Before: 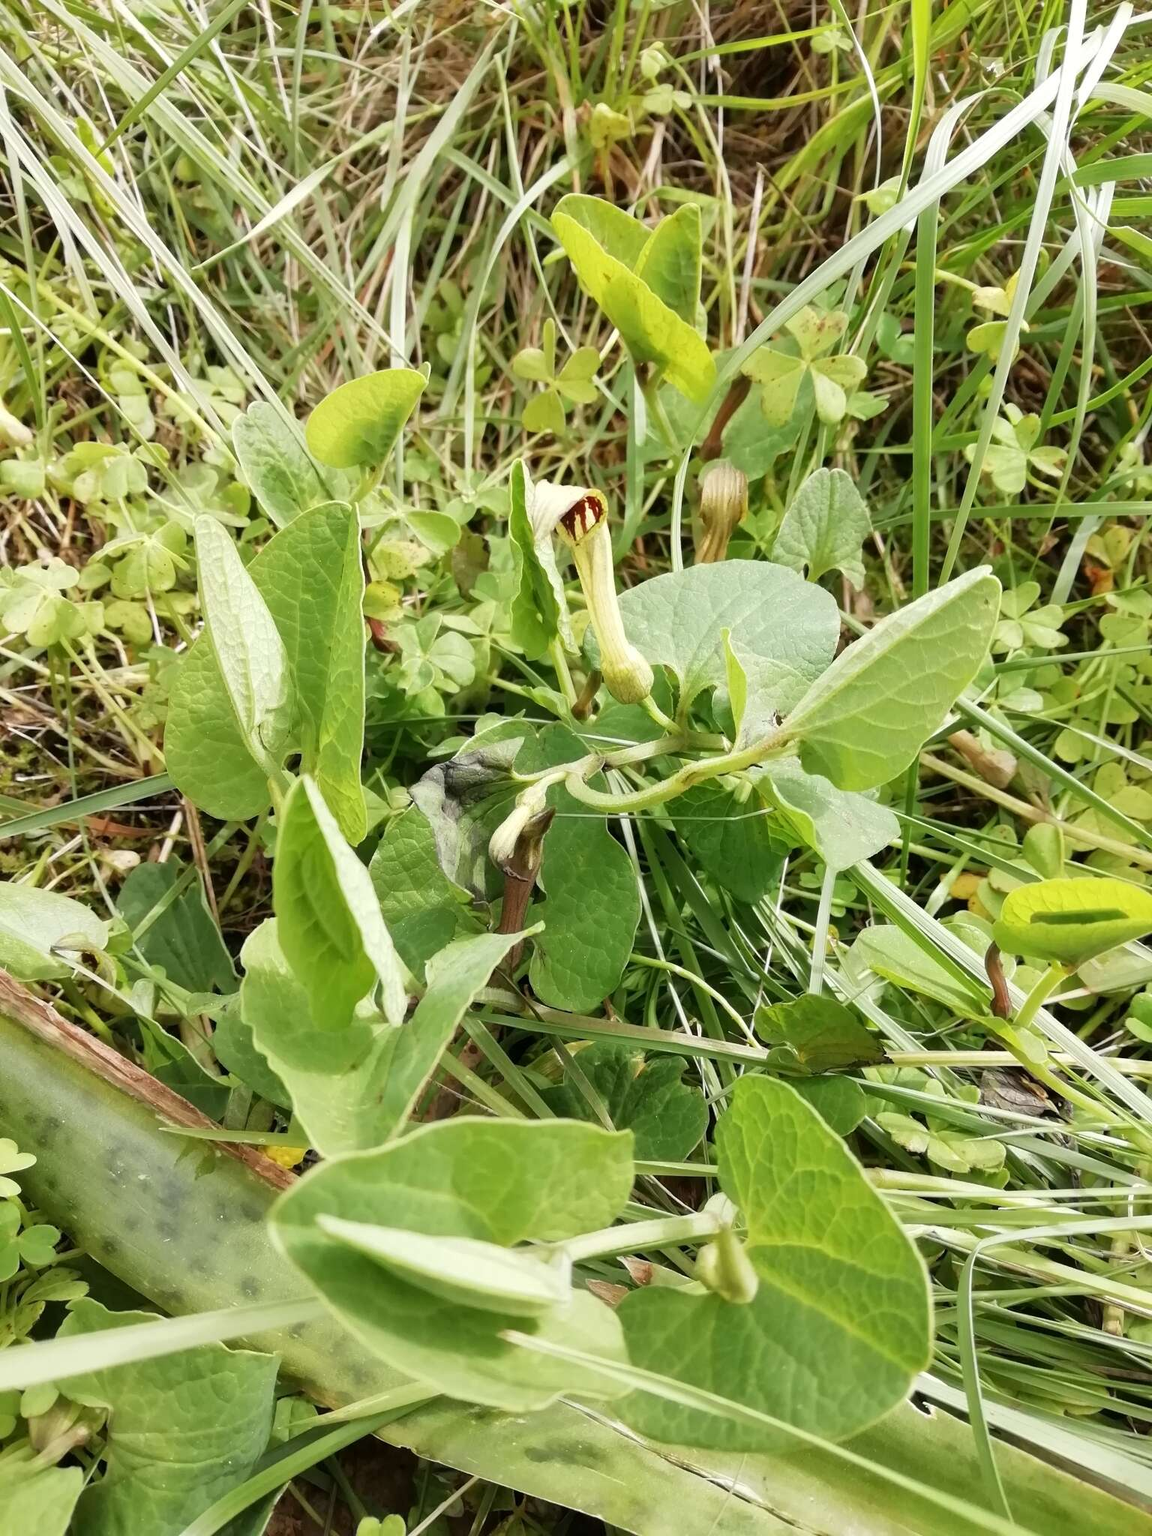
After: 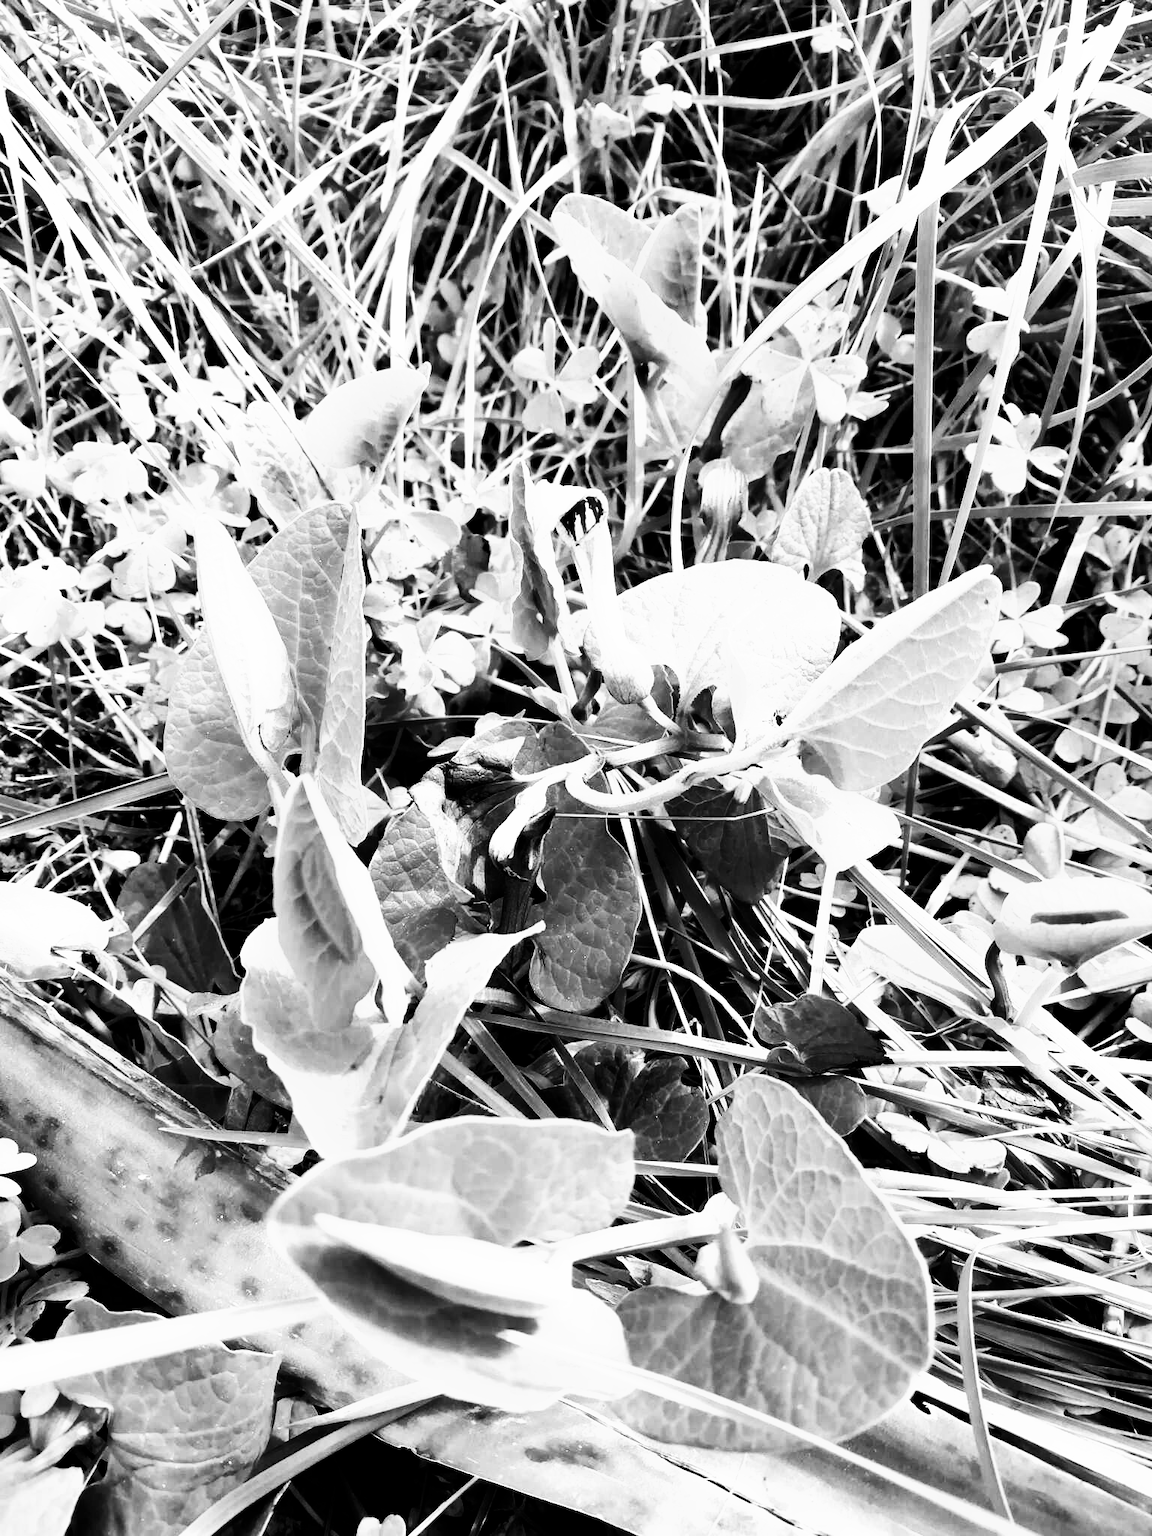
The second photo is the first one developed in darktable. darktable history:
filmic rgb: black relative exposure -8.2 EV, white relative exposure 2.2 EV, threshold 3 EV, hardness 7.11, latitude 85.74%, contrast 1.696, highlights saturation mix -4%, shadows ↔ highlights balance -2.69%, color science v5 (2021), contrast in shadows safe, contrast in highlights safe, enable highlight reconstruction true
monochrome: on, module defaults
contrast brightness saturation: contrast 0.32, brightness -0.08, saturation 0.17
